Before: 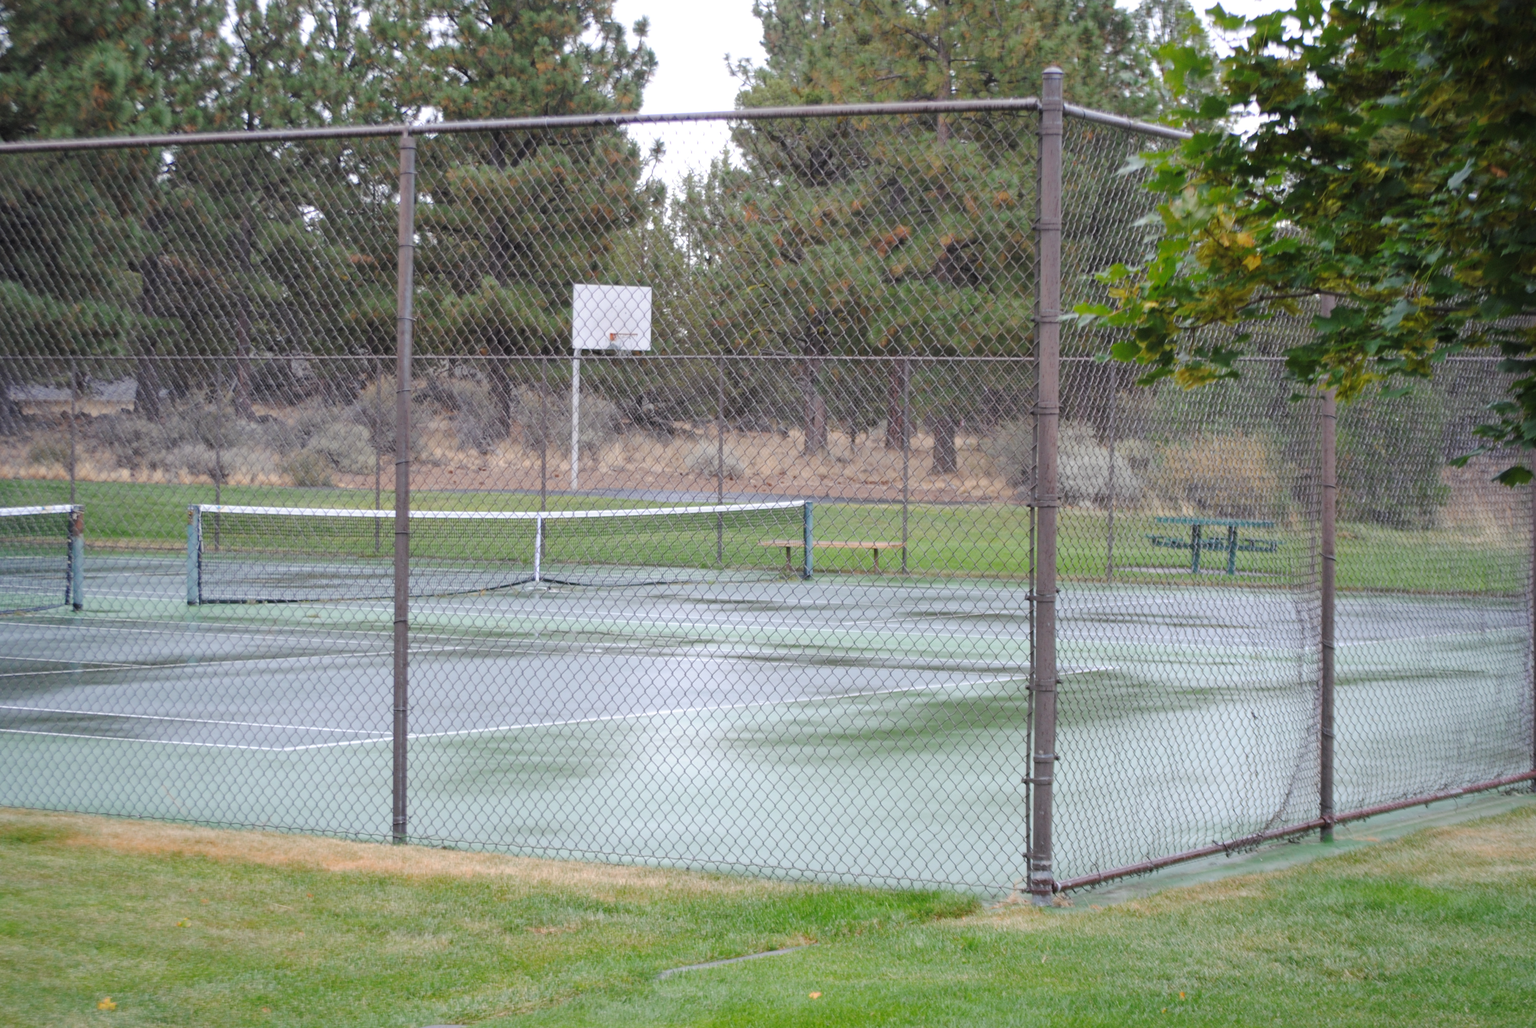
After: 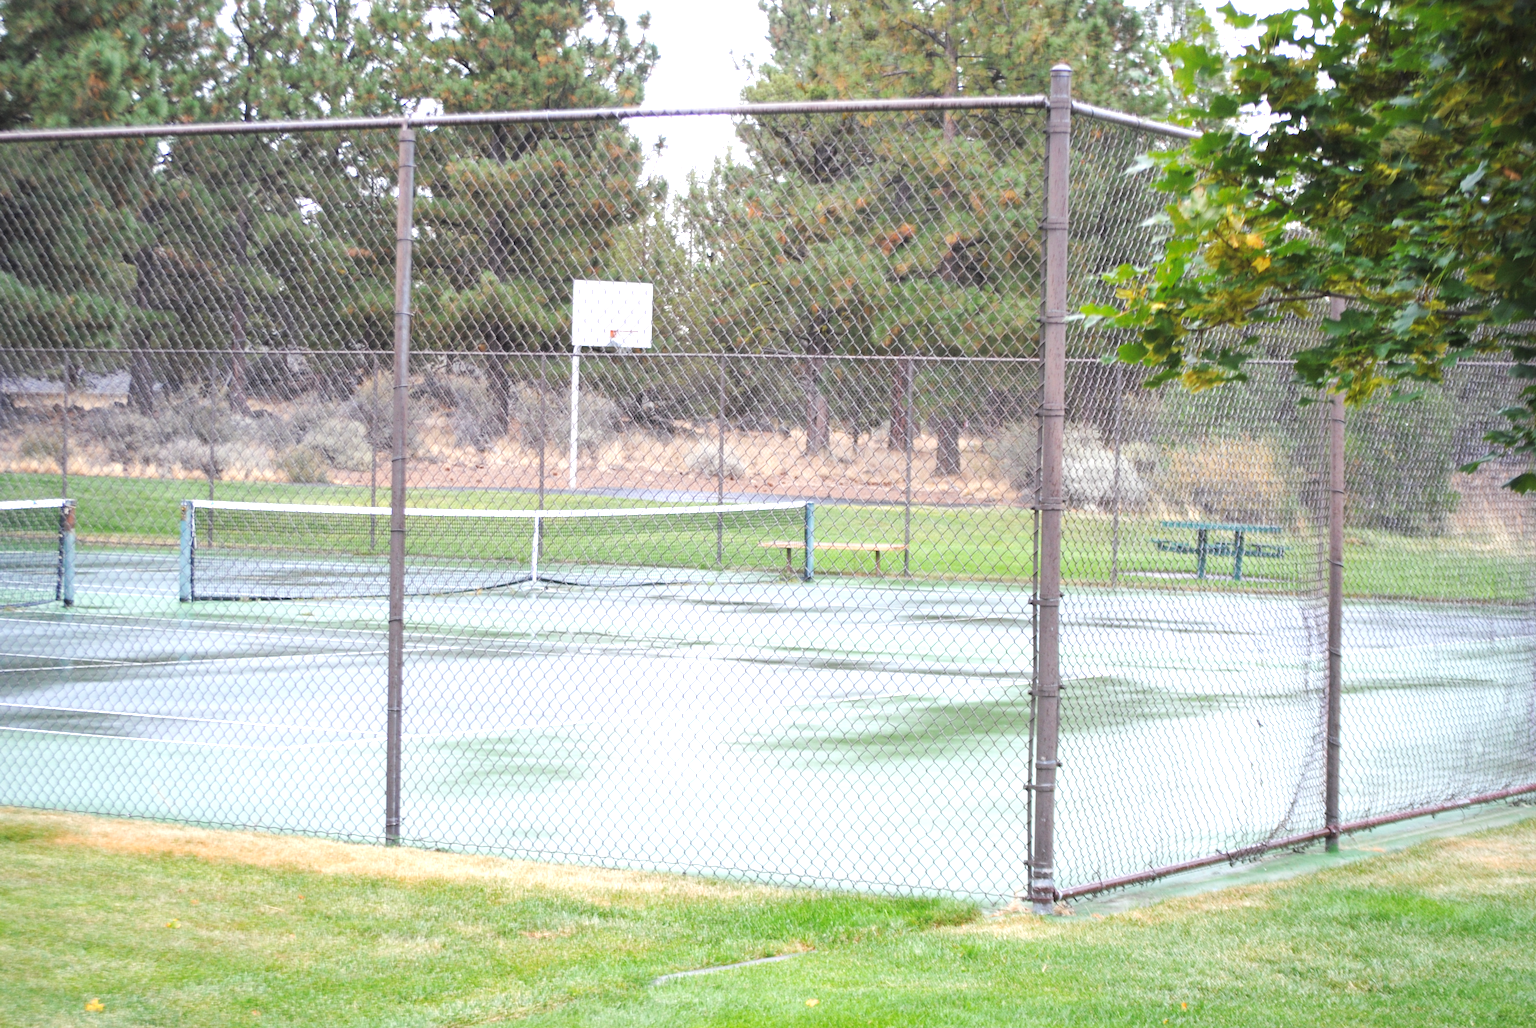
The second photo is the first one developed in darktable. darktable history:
exposure: exposure 1 EV, compensate highlight preservation false
crop and rotate: angle -0.5°
